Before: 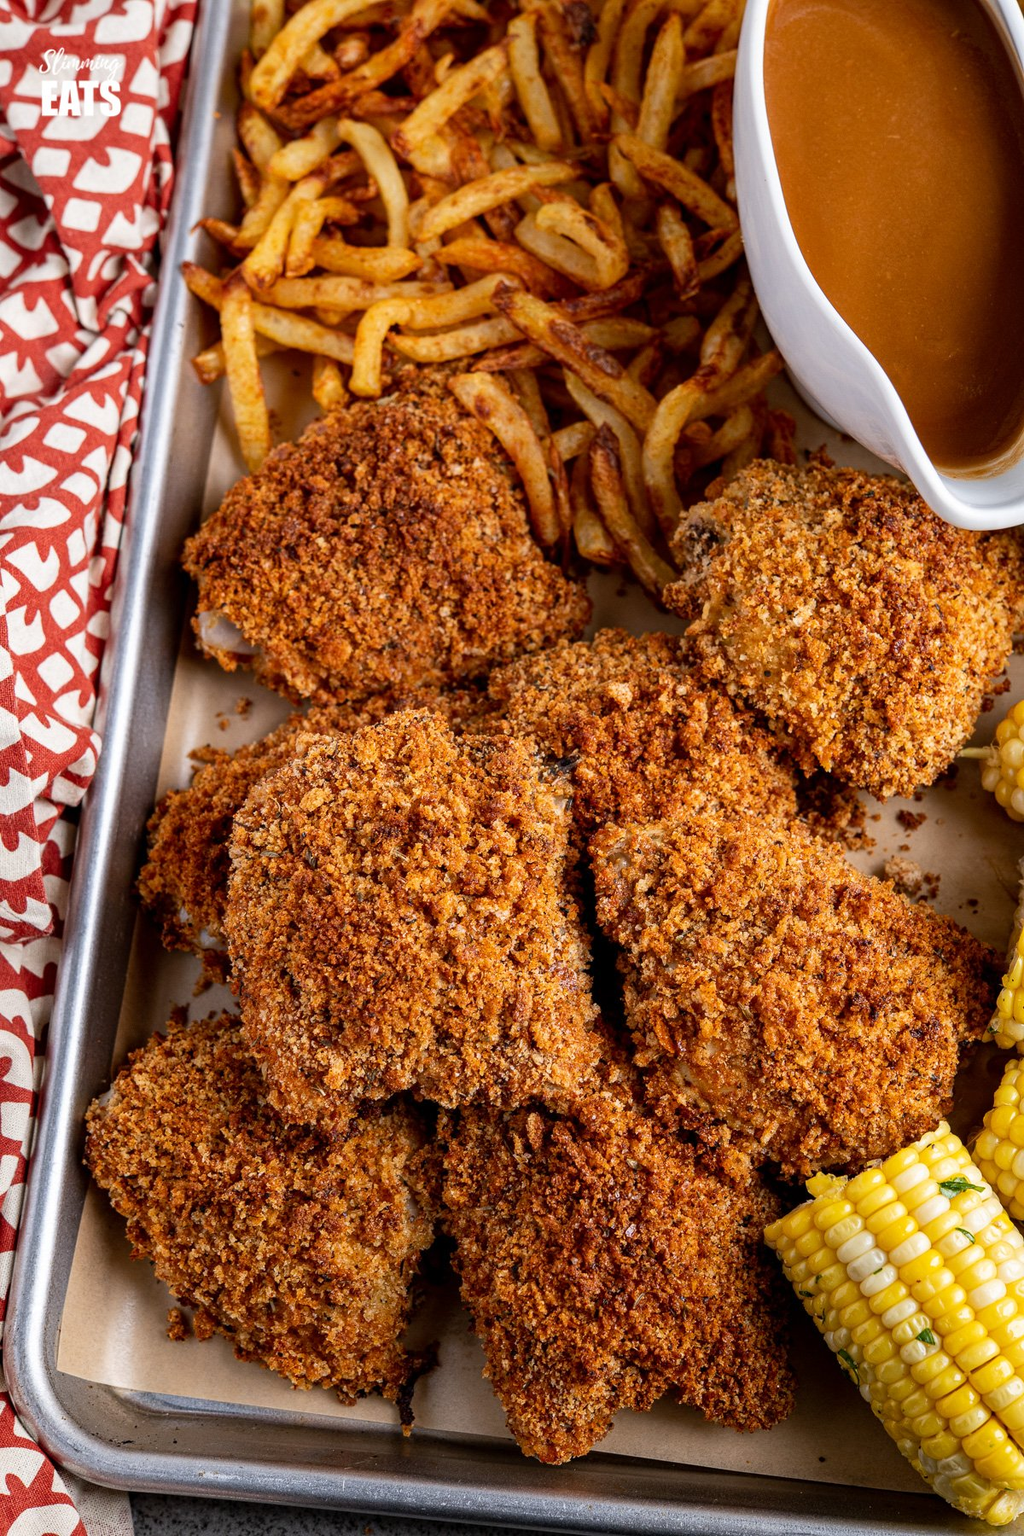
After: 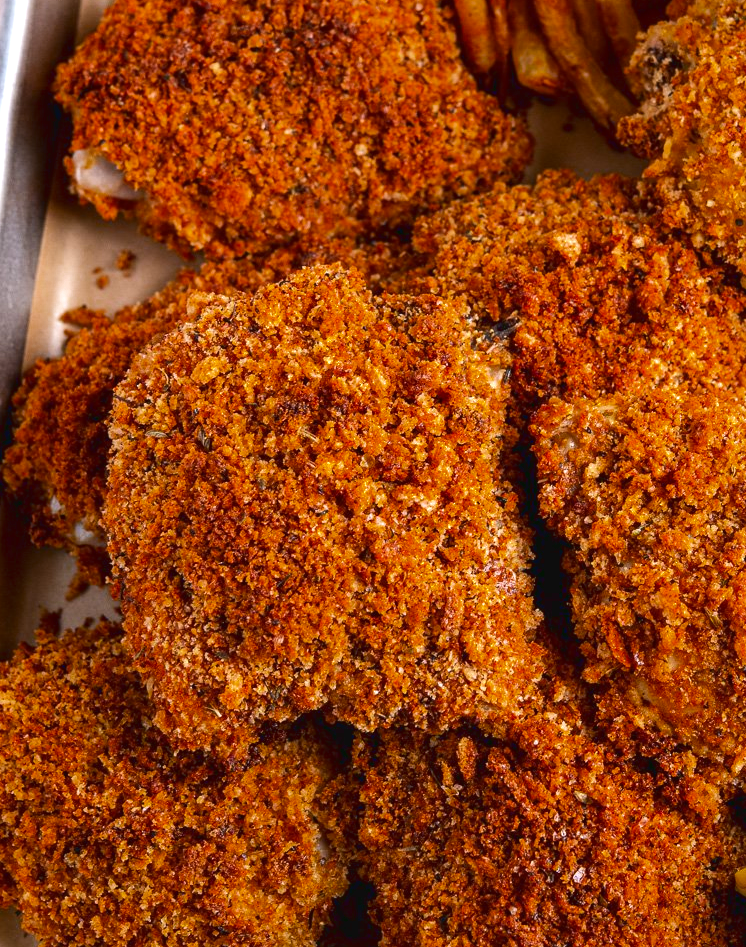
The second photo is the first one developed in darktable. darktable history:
crop: left 13.362%, top 31.551%, right 24.432%, bottom 15.811%
tone curve: curves: ch0 [(0, 0.032) (0.181, 0.156) (0.751, 0.762) (1, 1)], color space Lab, linked channels, preserve colors none
exposure: black level correction 0, exposure 0.694 EV, compensate highlight preservation false
color zones: curves: ch0 [(0.11, 0.396) (0.195, 0.36) (0.25, 0.5) (0.303, 0.412) (0.357, 0.544) (0.75, 0.5) (0.967, 0.328)]; ch1 [(0, 0.468) (0.112, 0.512) (0.202, 0.6) (0.25, 0.5) (0.307, 0.352) (0.357, 0.544) (0.75, 0.5) (0.963, 0.524)]
